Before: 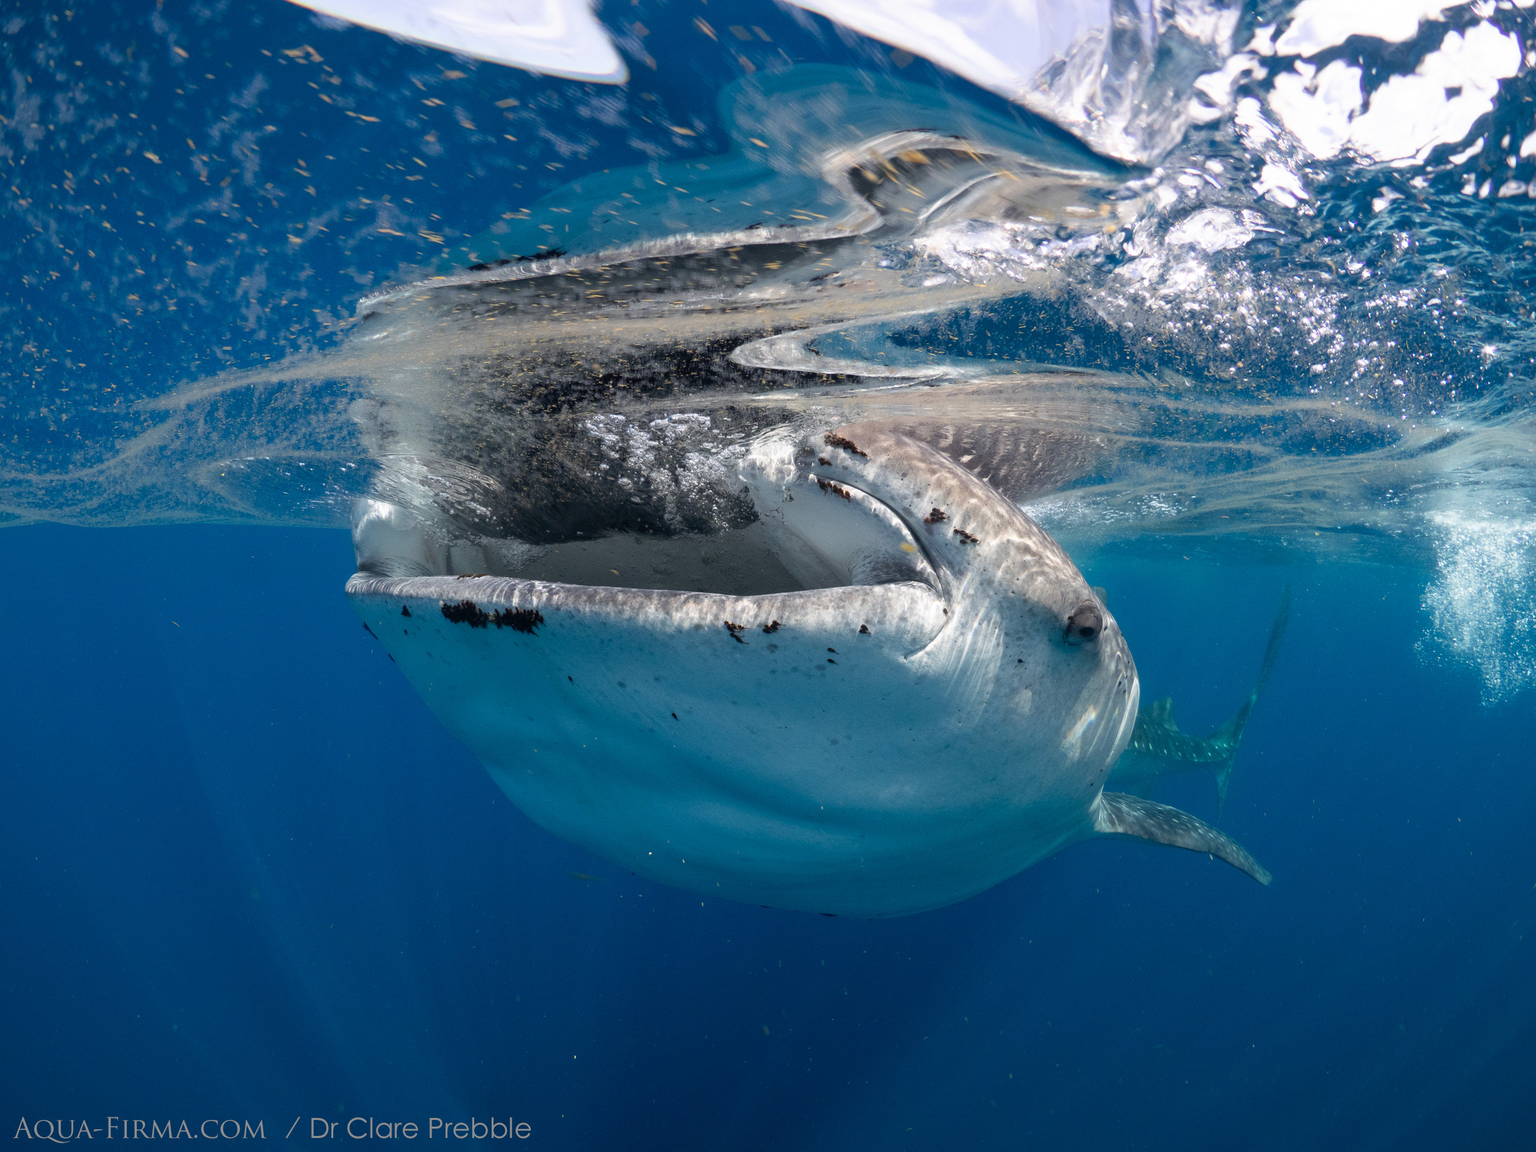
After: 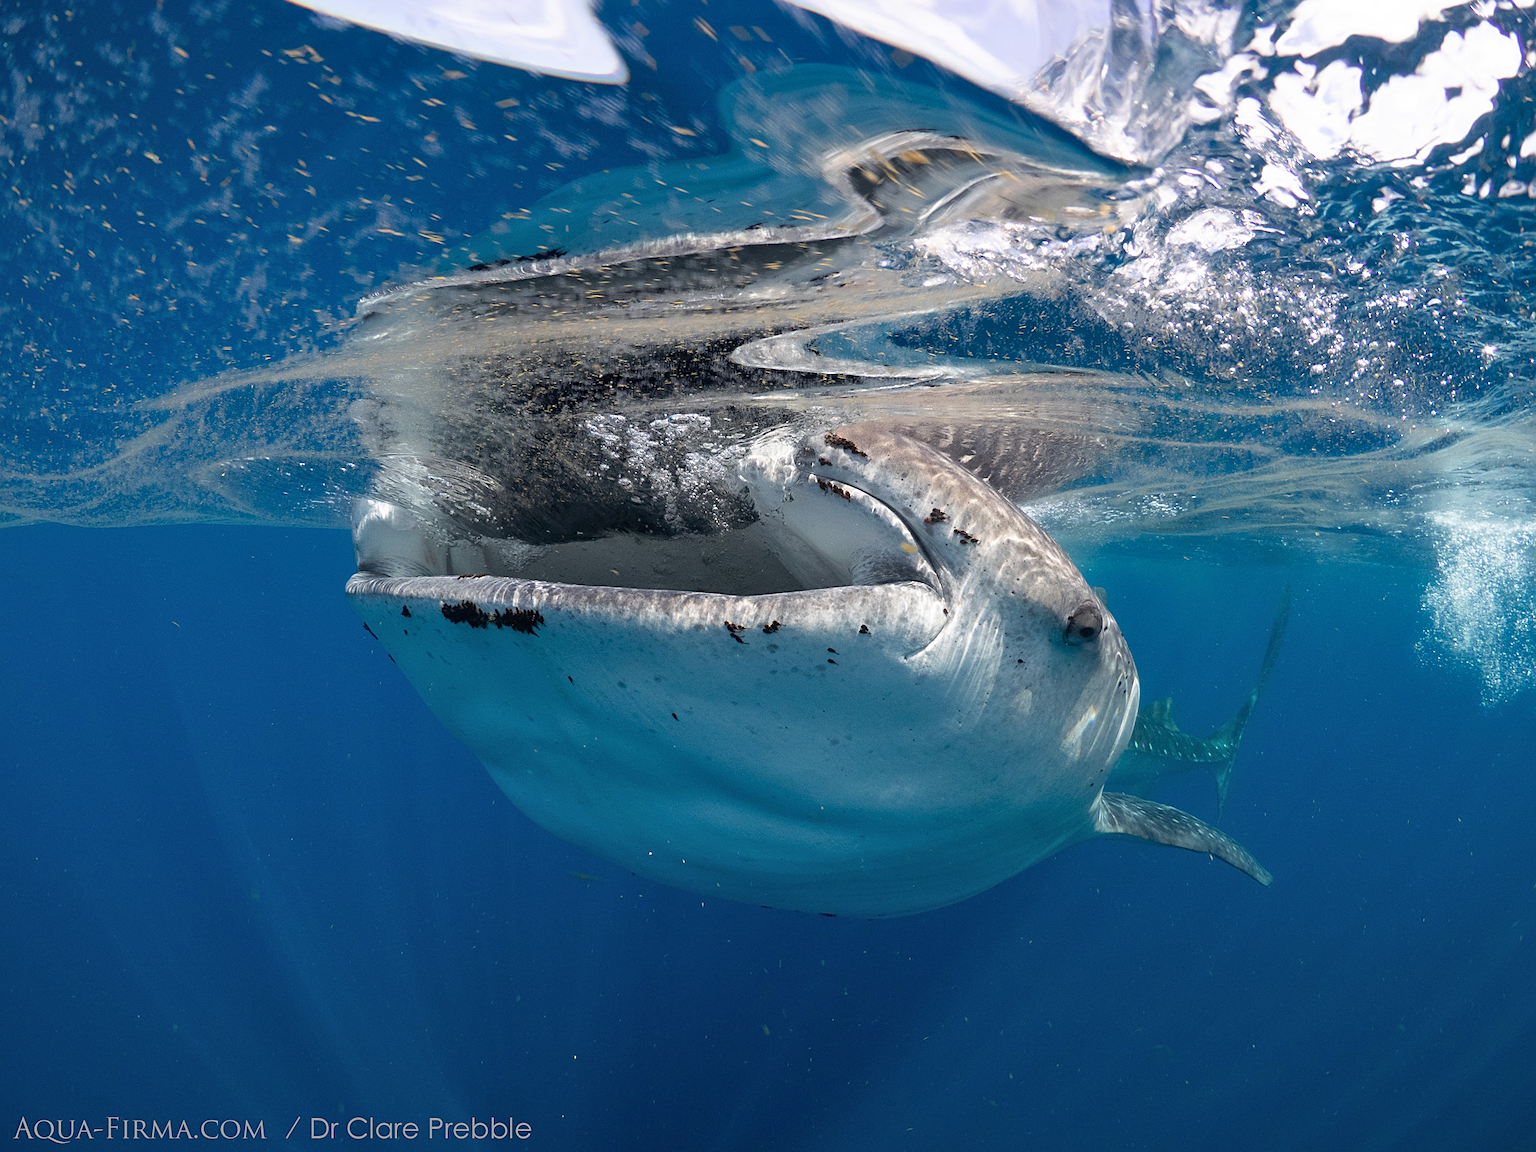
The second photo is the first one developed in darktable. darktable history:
sharpen: on, module defaults
shadows and highlights: shadows 30.86, highlights 0, soften with gaussian
